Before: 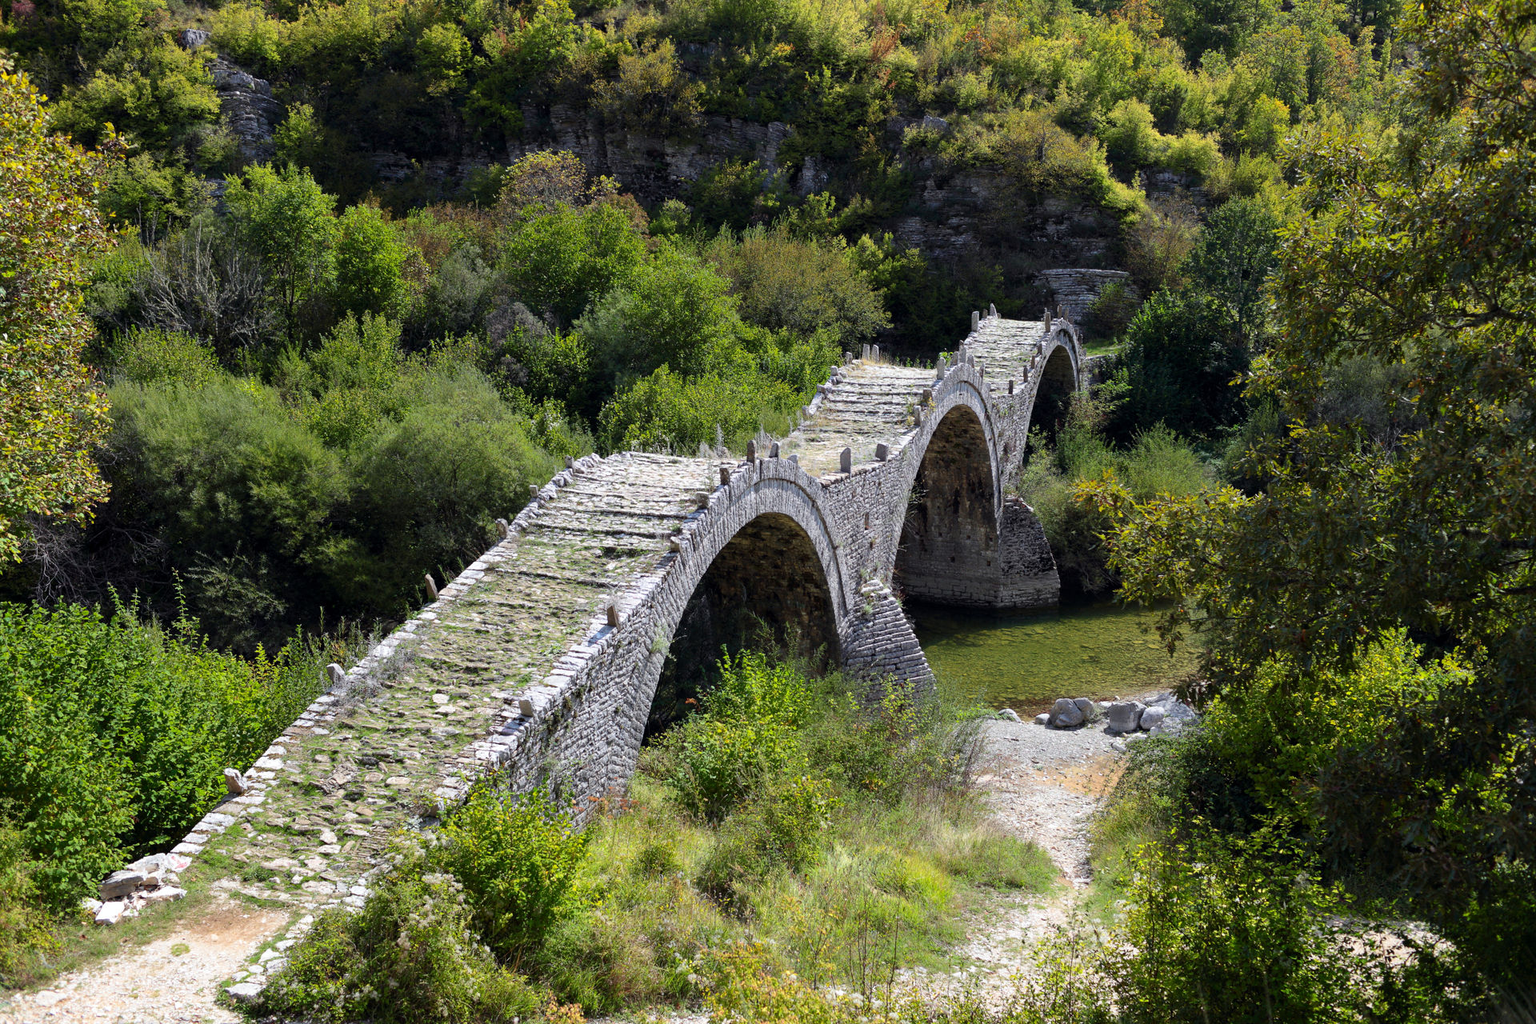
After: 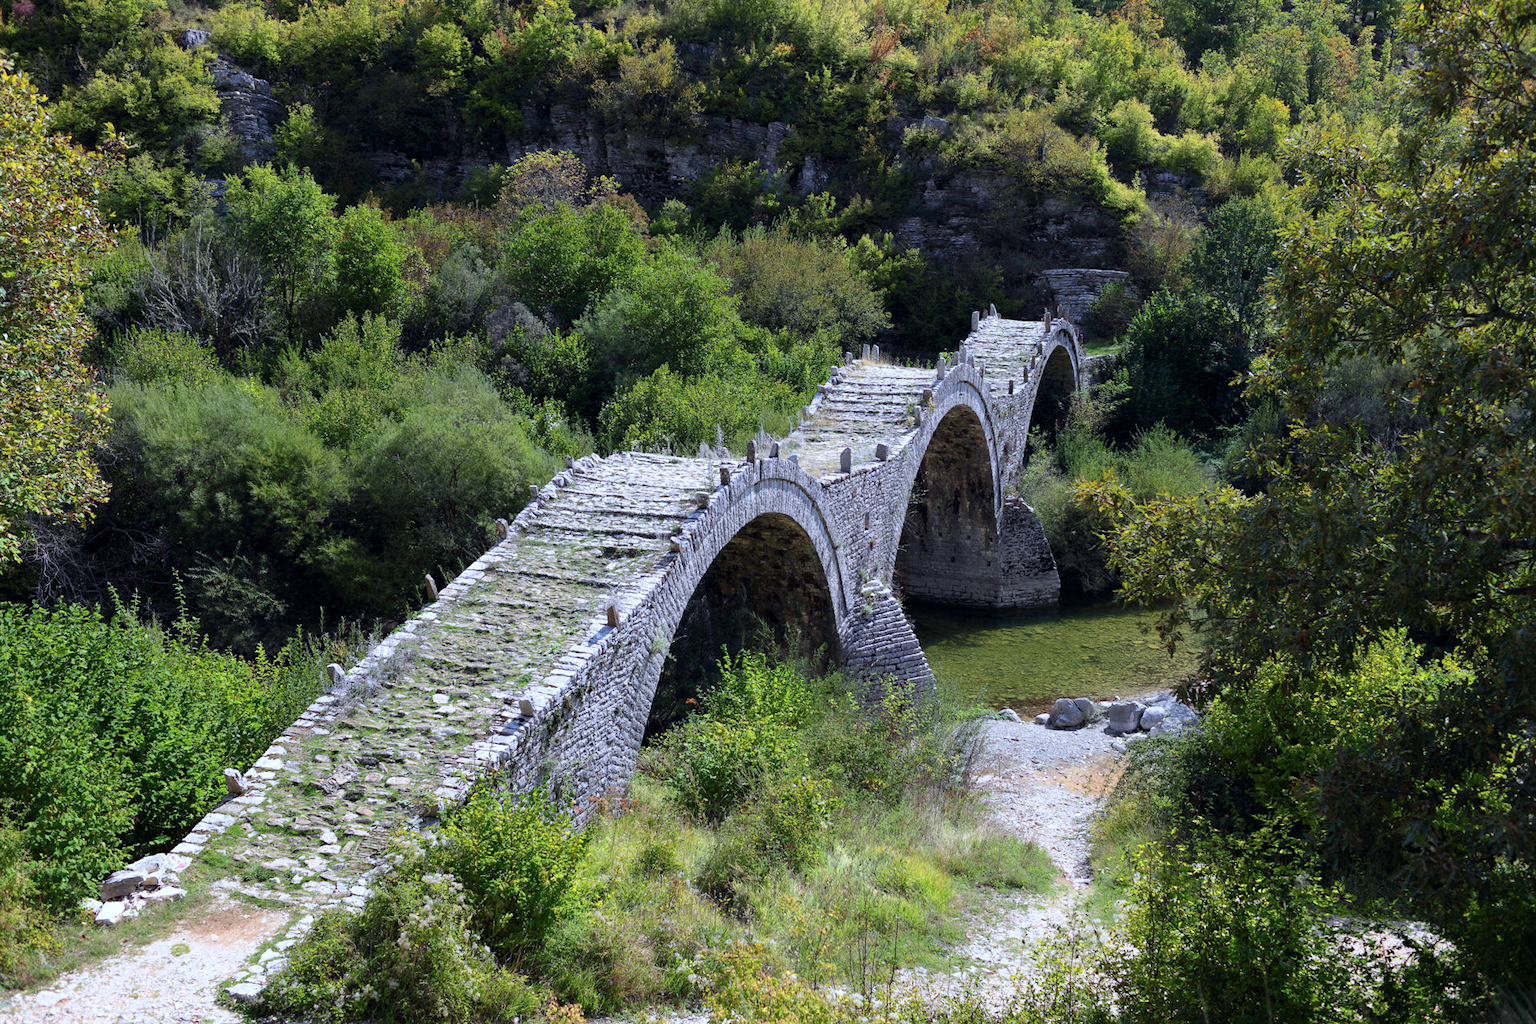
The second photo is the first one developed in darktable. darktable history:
color calibration: illuminant as shot in camera, x 0.37, y 0.382, temperature 4313.32 K
rotate and perspective: automatic cropping original format, crop left 0, crop top 0
